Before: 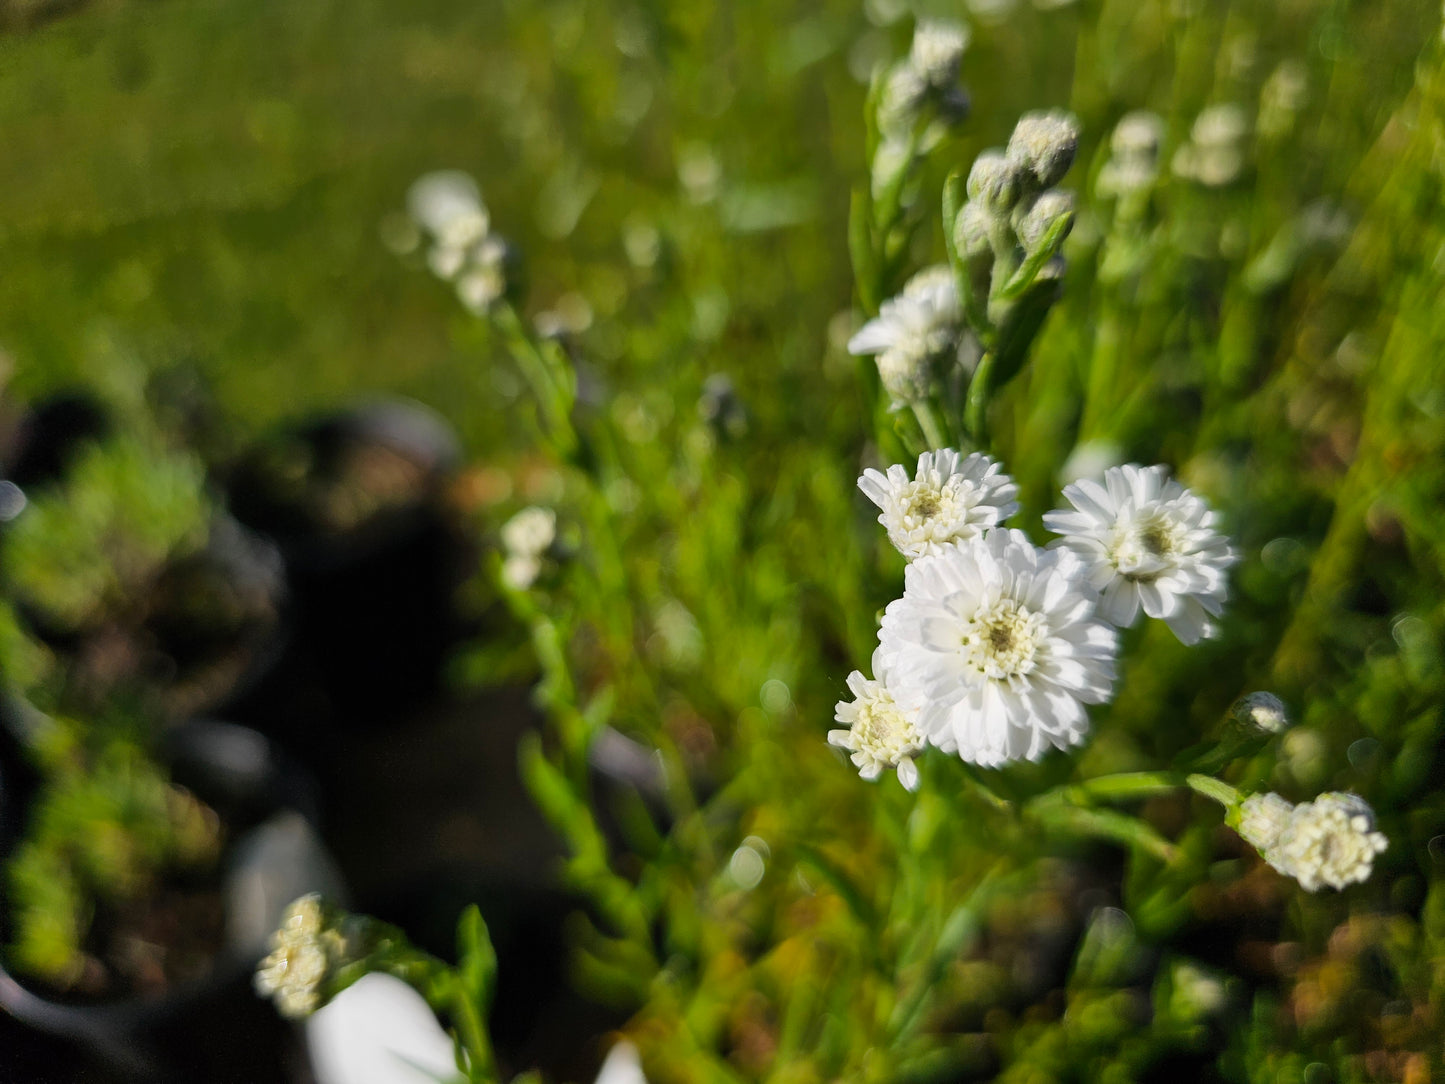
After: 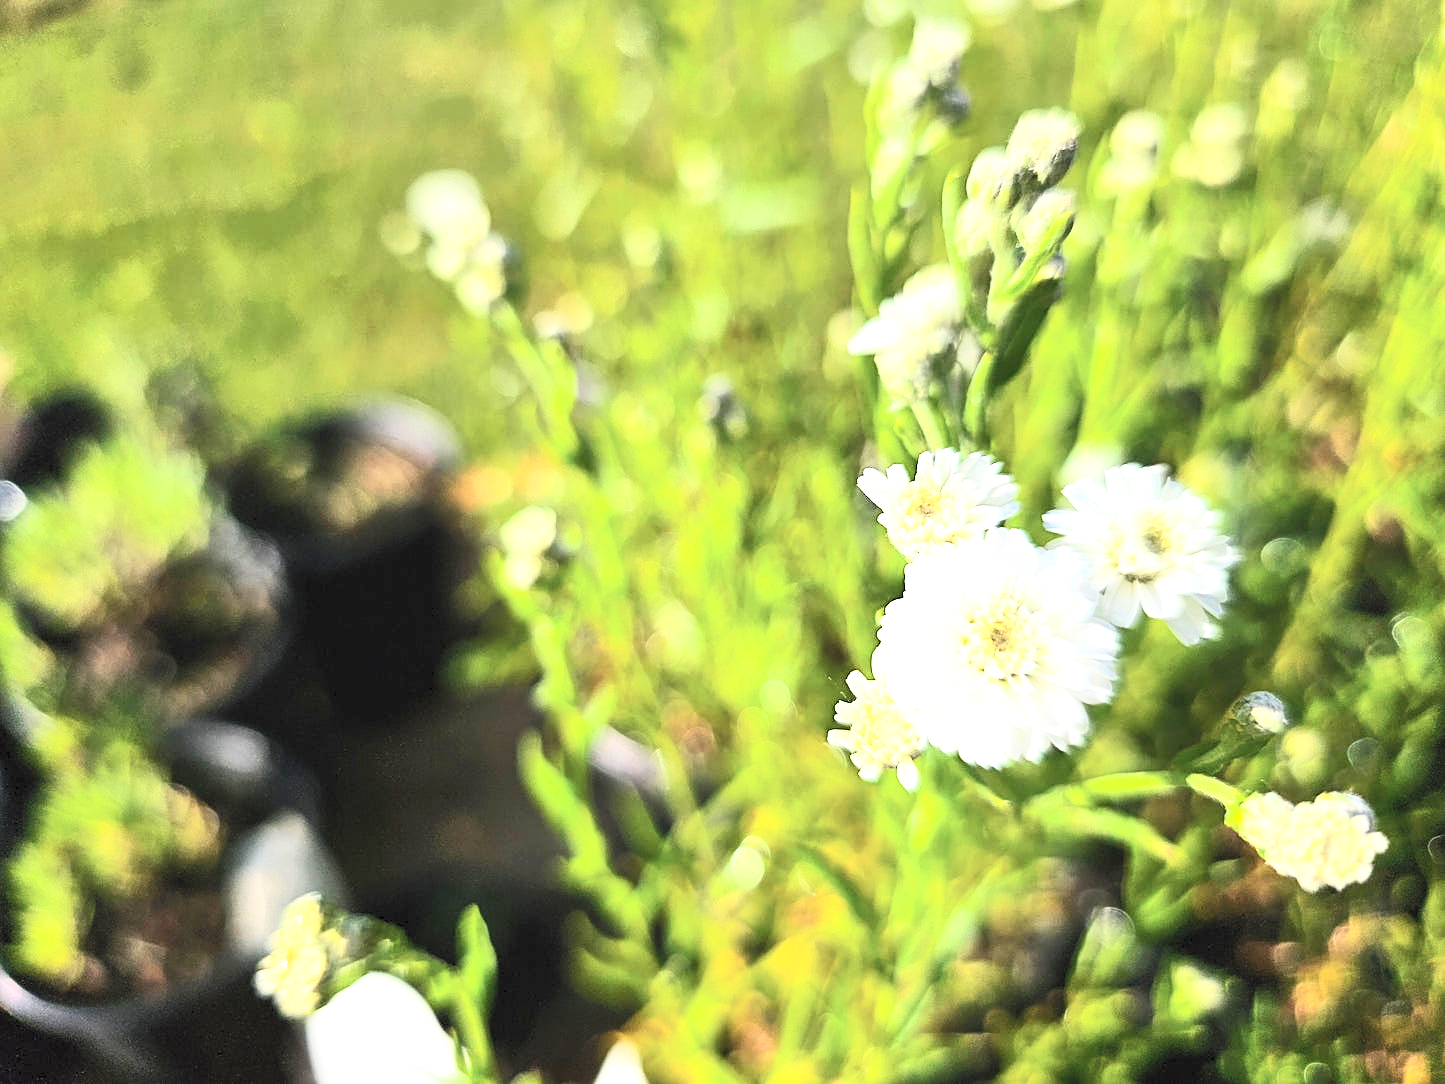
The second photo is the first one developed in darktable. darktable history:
contrast brightness saturation: contrast 0.39, brightness 0.53
sharpen: on, module defaults
exposure: black level correction 0, exposure 1.379 EV, compensate exposure bias true, compensate highlight preservation false
